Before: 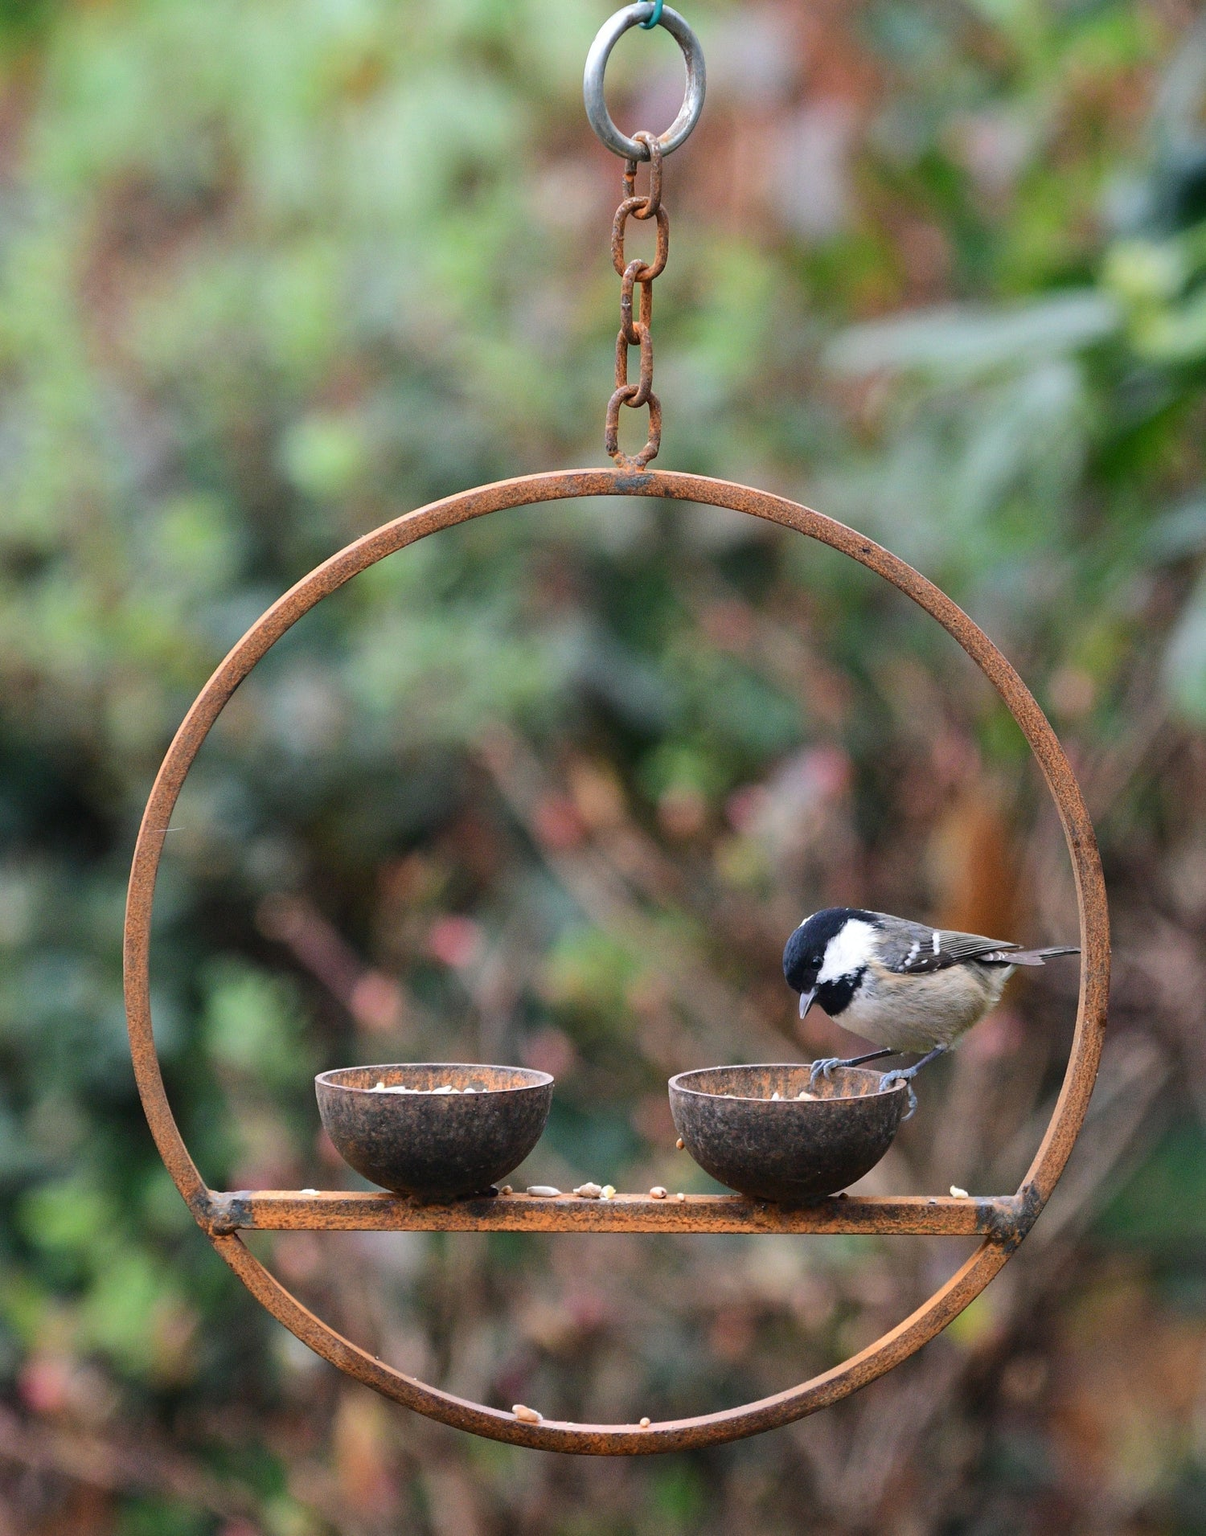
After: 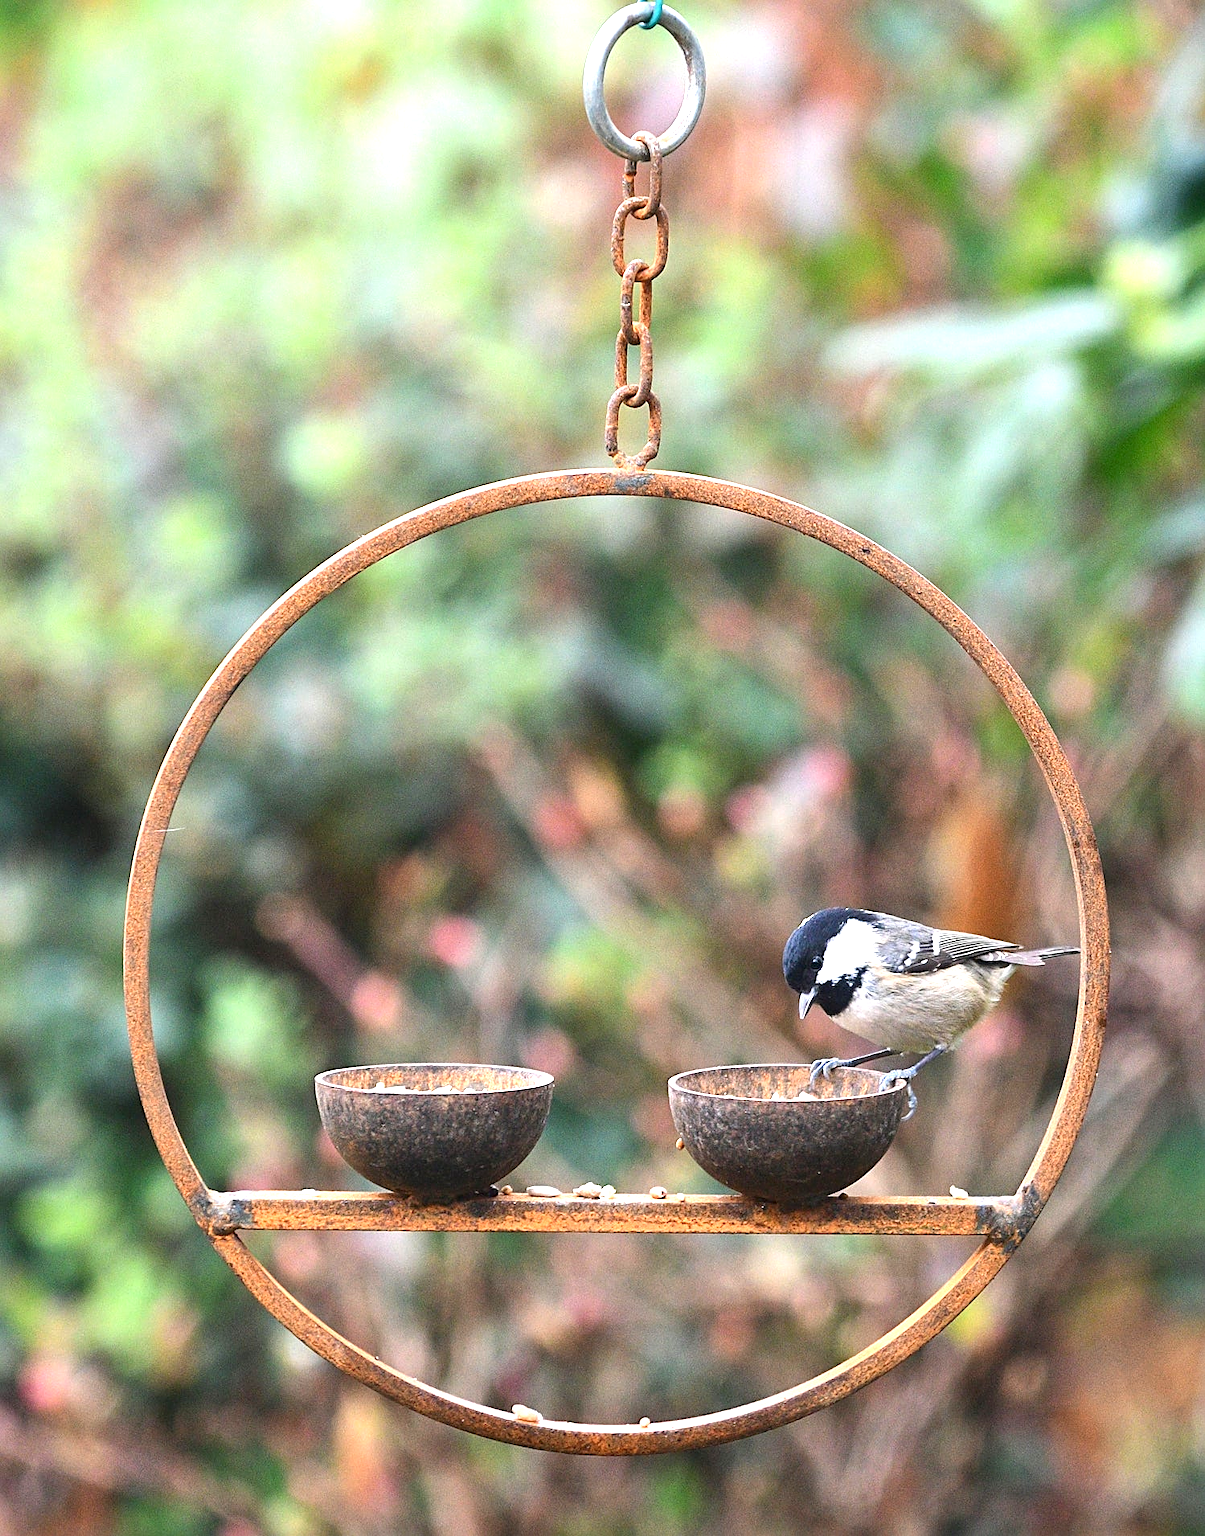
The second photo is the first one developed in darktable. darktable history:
exposure: exposure 1.15 EV, compensate highlight preservation false
sharpen: on, module defaults
